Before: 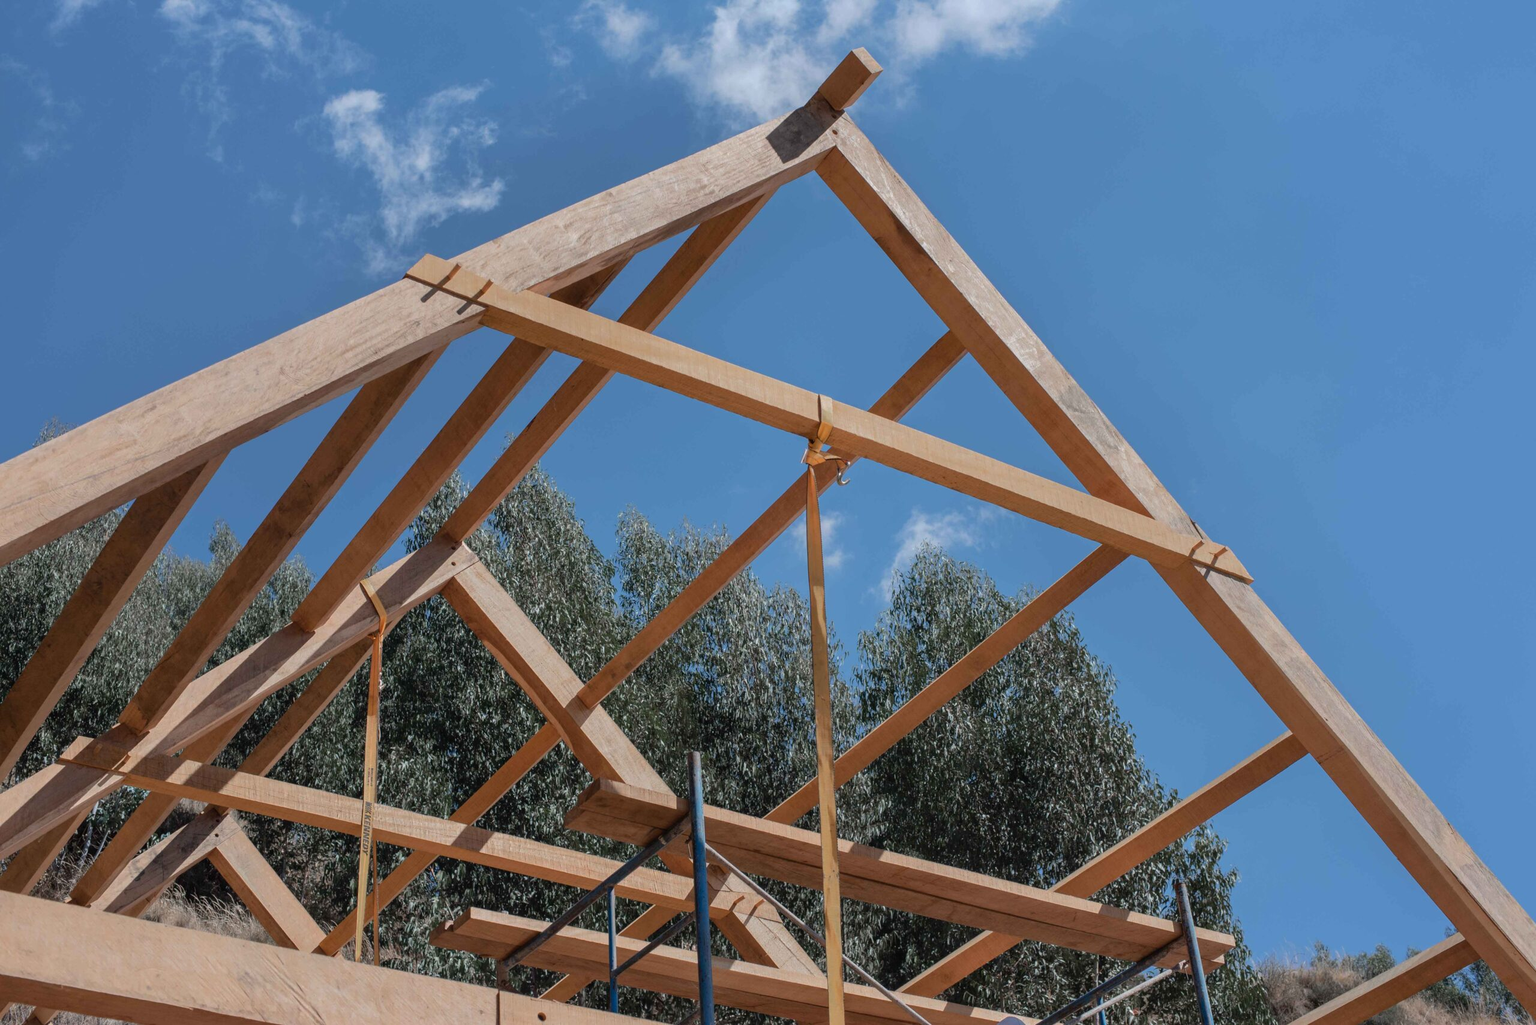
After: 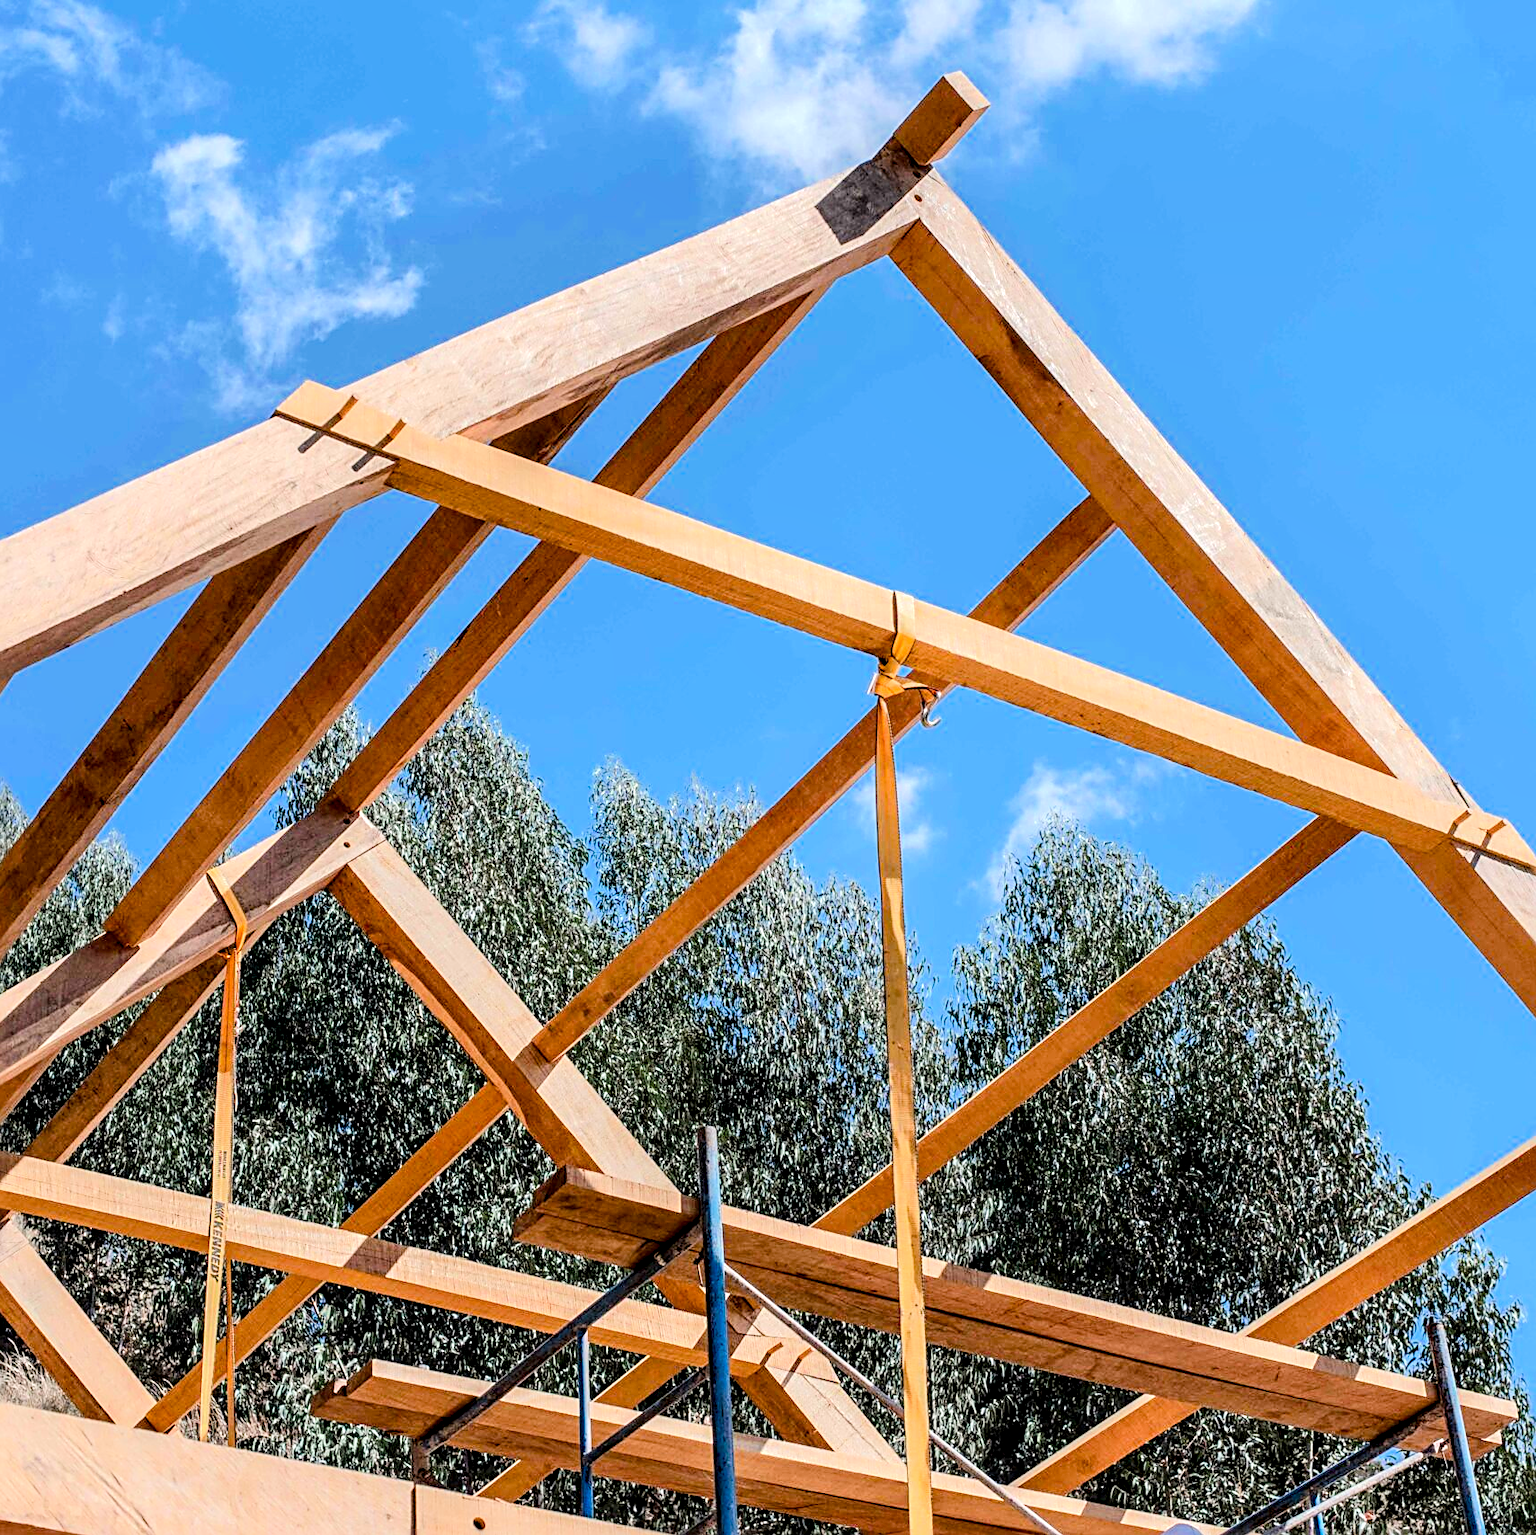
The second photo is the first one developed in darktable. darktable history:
local contrast: detail 160%
crop and rotate: left 14.472%, right 18.762%
tone equalizer: -7 EV 0.157 EV, -6 EV 0.598 EV, -5 EV 1.12 EV, -4 EV 1.34 EV, -3 EV 1.17 EV, -2 EV 0.6 EV, -1 EV 0.166 EV, edges refinement/feathering 500, mask exposure compensation -1.57 EV, preserve details no
color balance rgb: perceptual saturation grading › global saturation 20%, perceptual saturation grading › highlights 2.256%, perceptual saturation grading › shadows 49.434%
sharpen: radius 2.775
